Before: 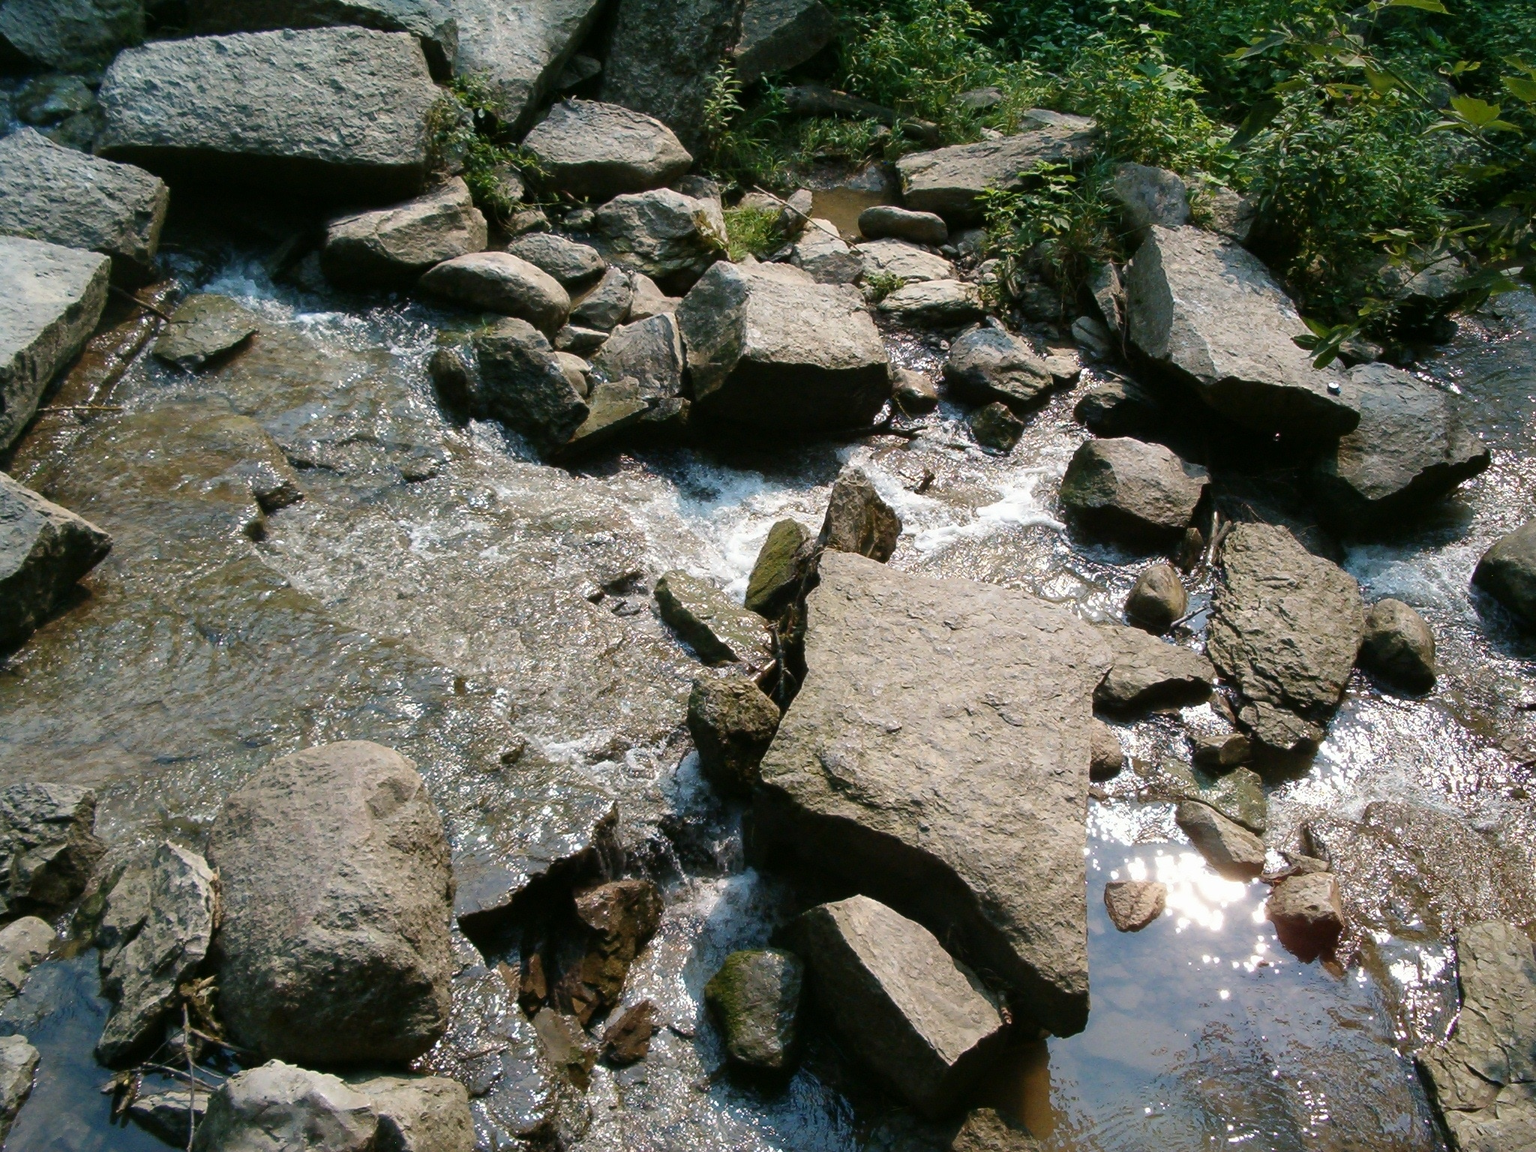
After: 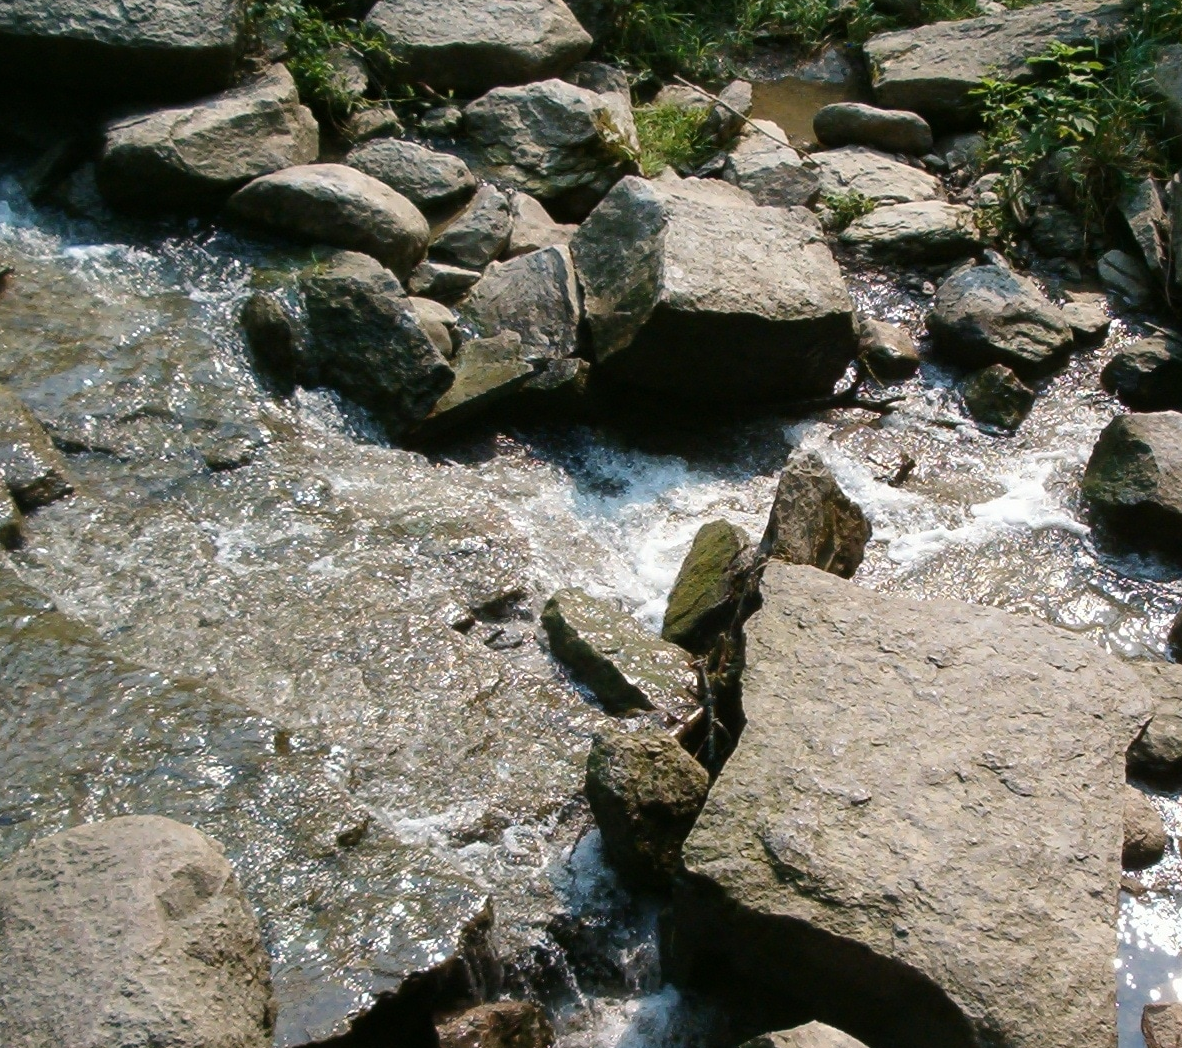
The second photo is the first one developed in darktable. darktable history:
crop: left 16.202%, top 11.208%, right 26.045%, bottom 20.557%
color balance rgb: global vibrance 6.81%, saturation formula JzAzBz (2021)
